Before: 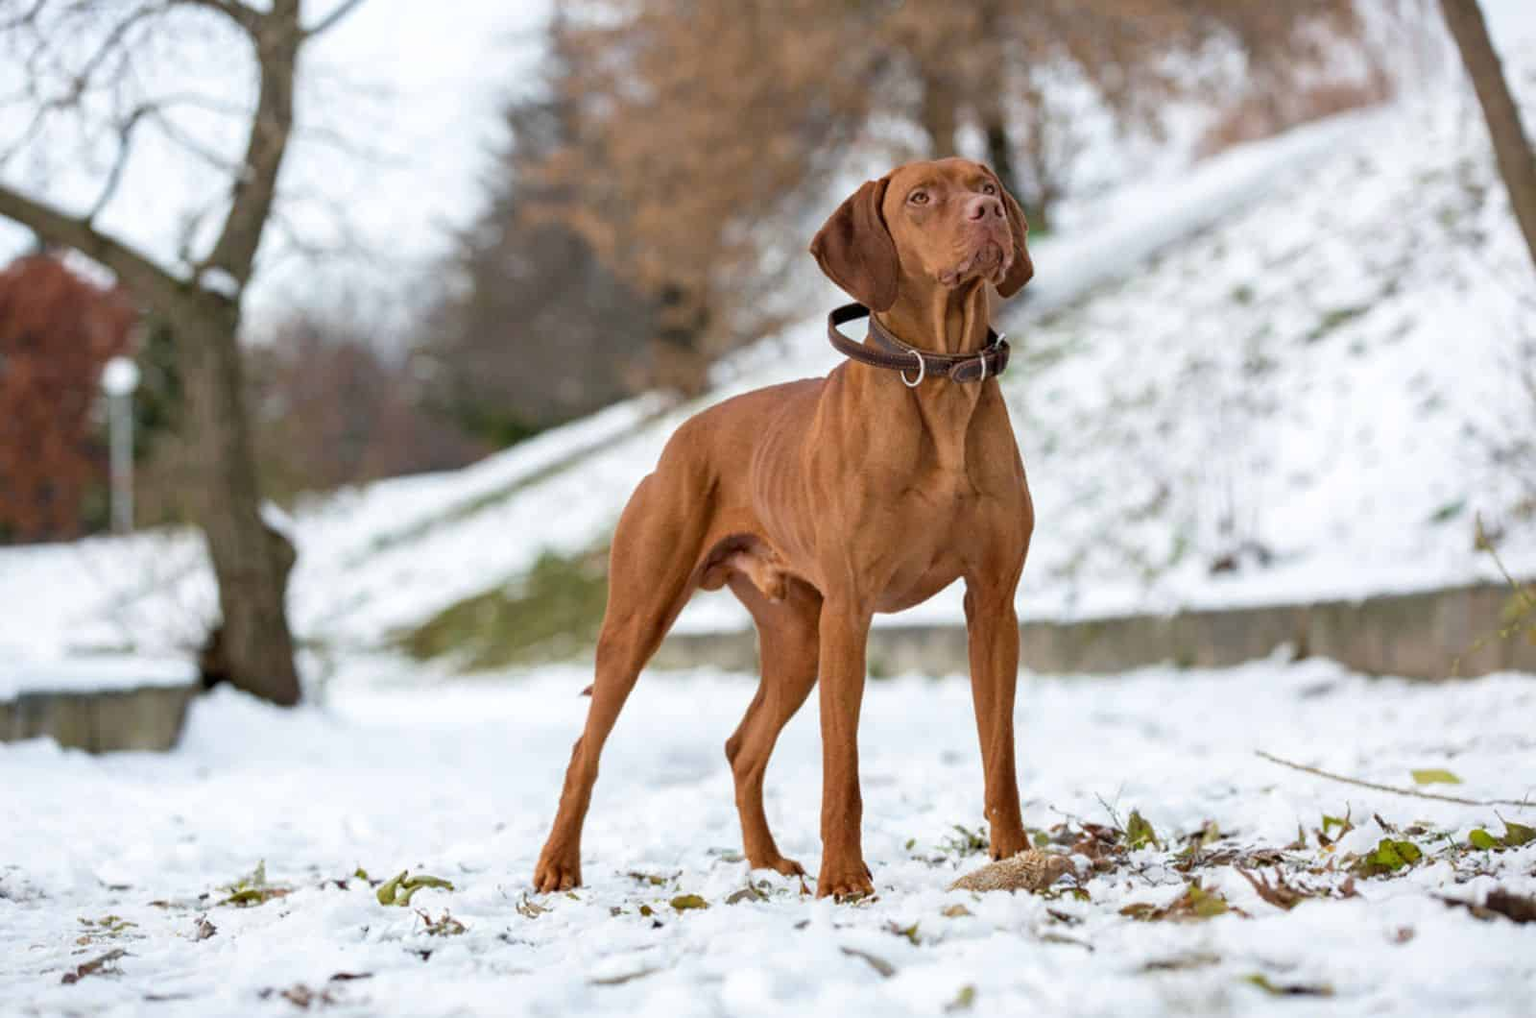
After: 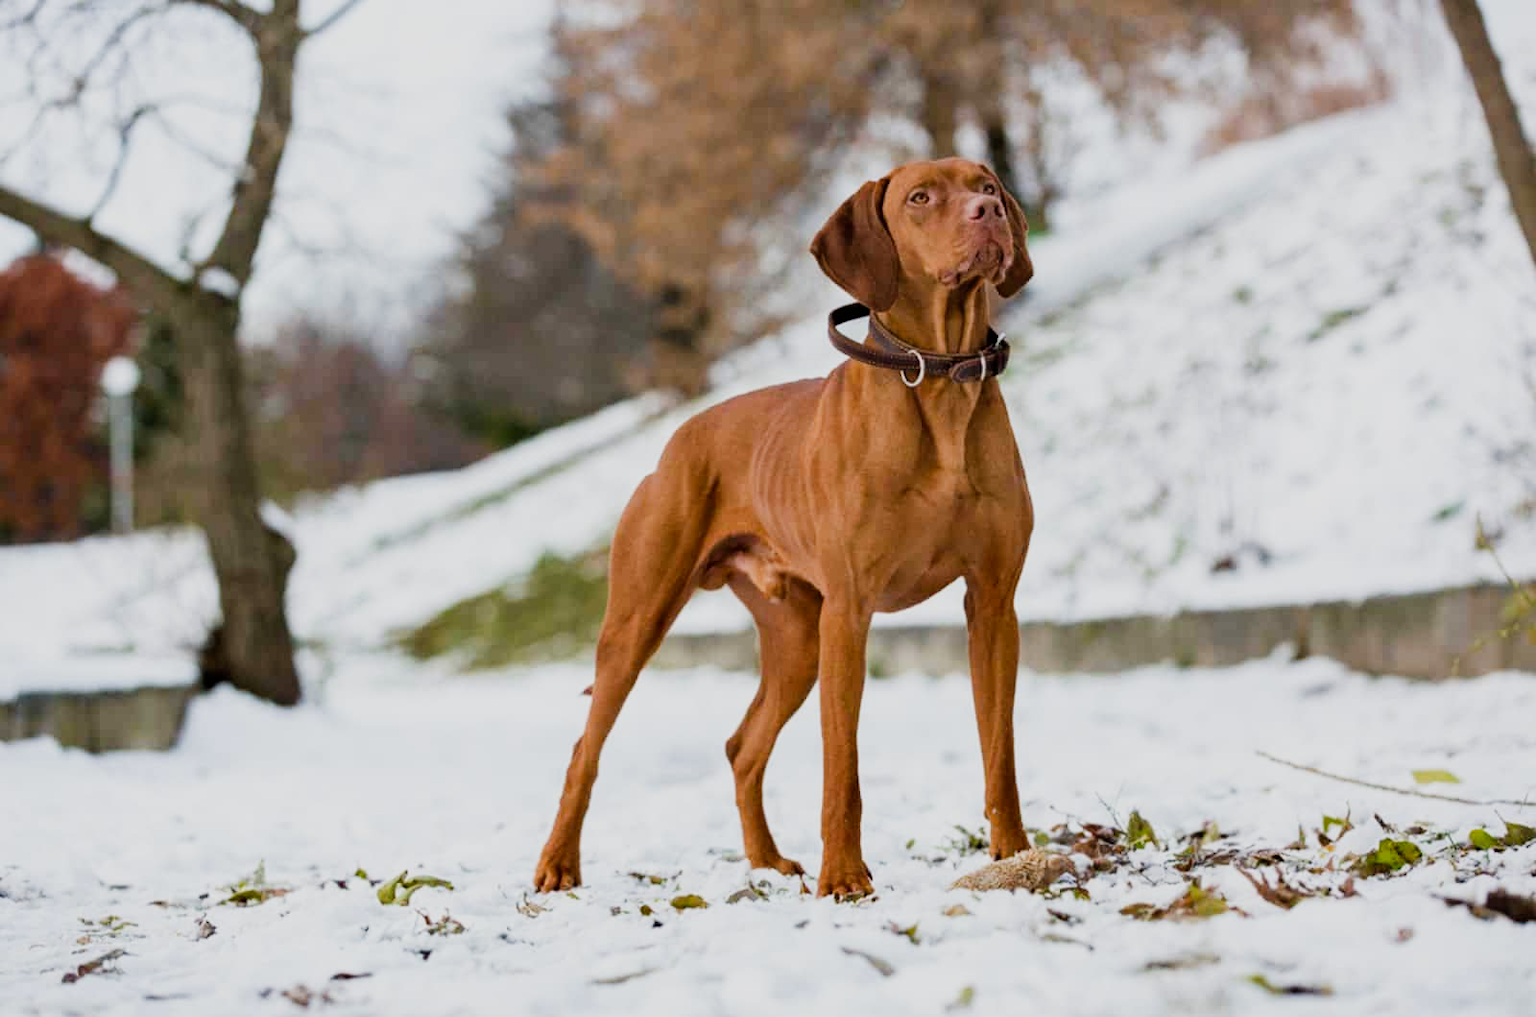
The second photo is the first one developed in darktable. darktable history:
sigmoid: on, module defaults
